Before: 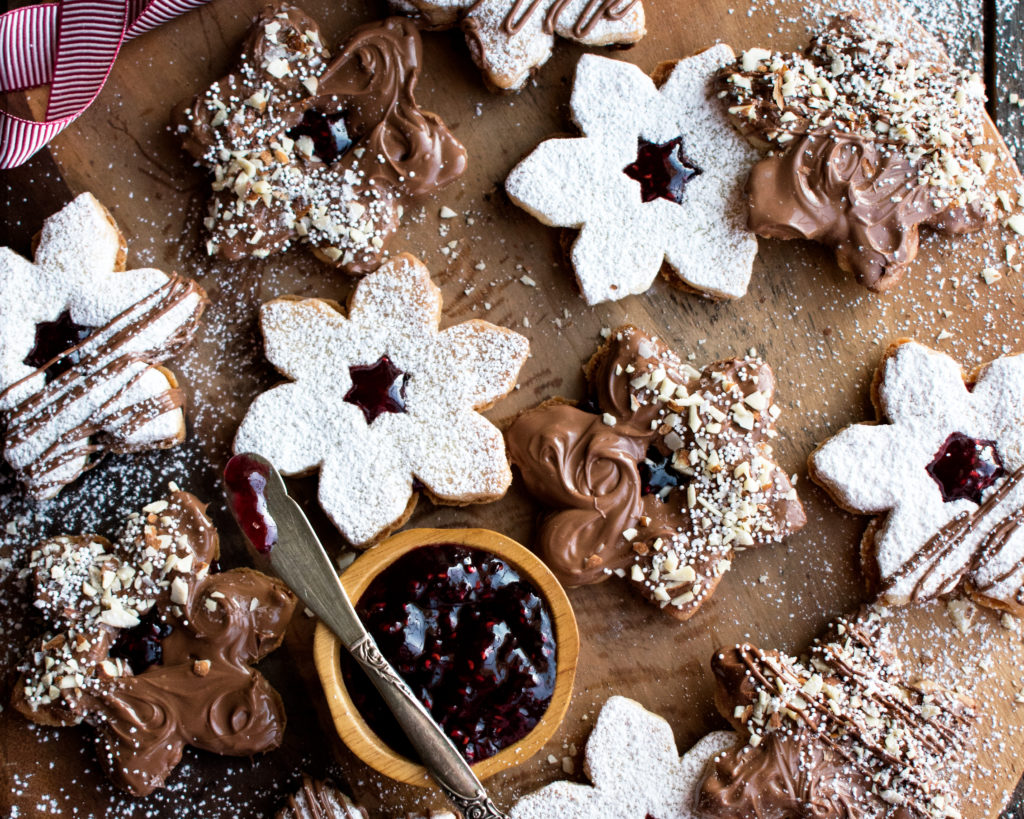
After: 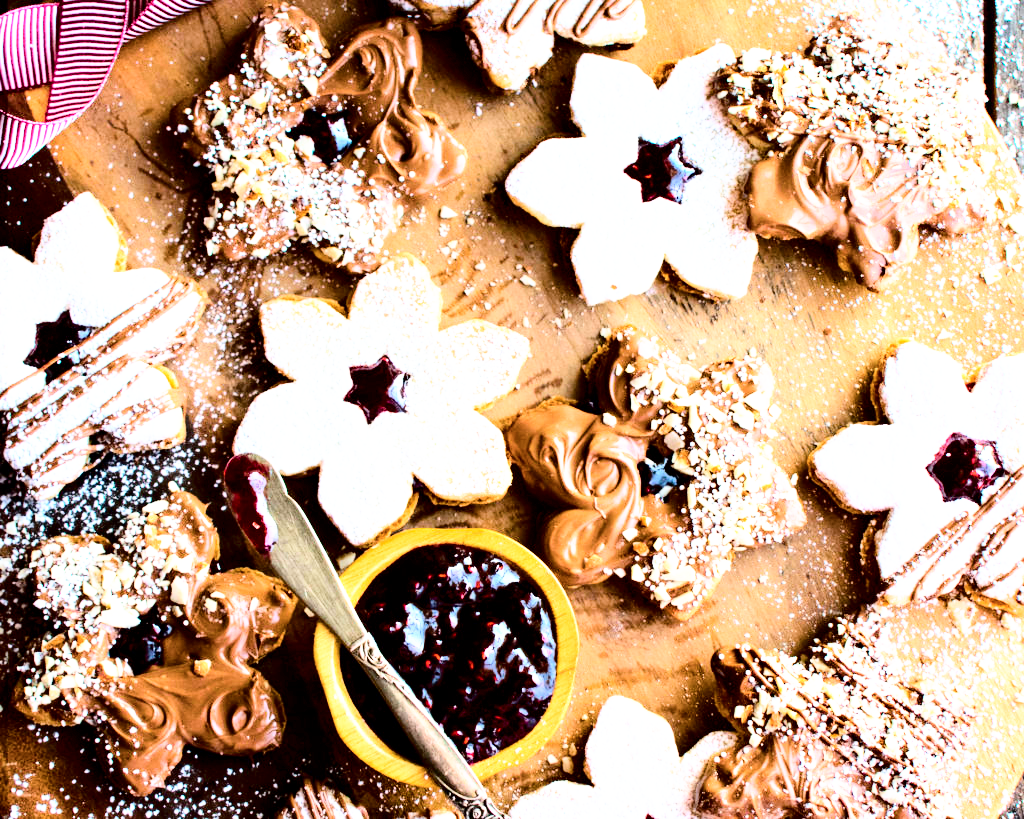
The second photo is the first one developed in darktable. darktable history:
tone curve: curves: ch0 [(0, 0) (0.004, 0) (0.133, 0.071) (0.325, 0.456) (0.832, 0.957) (1, 1)], color space Lab, independent channels, preserve colors none
base curve: curves: ch0 [(0, 0) (0.495, 0.917) (1, 1)], preserve colors none
color balance rgb: global offset › hue 172.11°, perceptual saturation grading › global saturation 20%, perceptual saturation grading › highlights -25.606%, perceptual saturation grading › shadows 49.588%, global vibrance 20%
